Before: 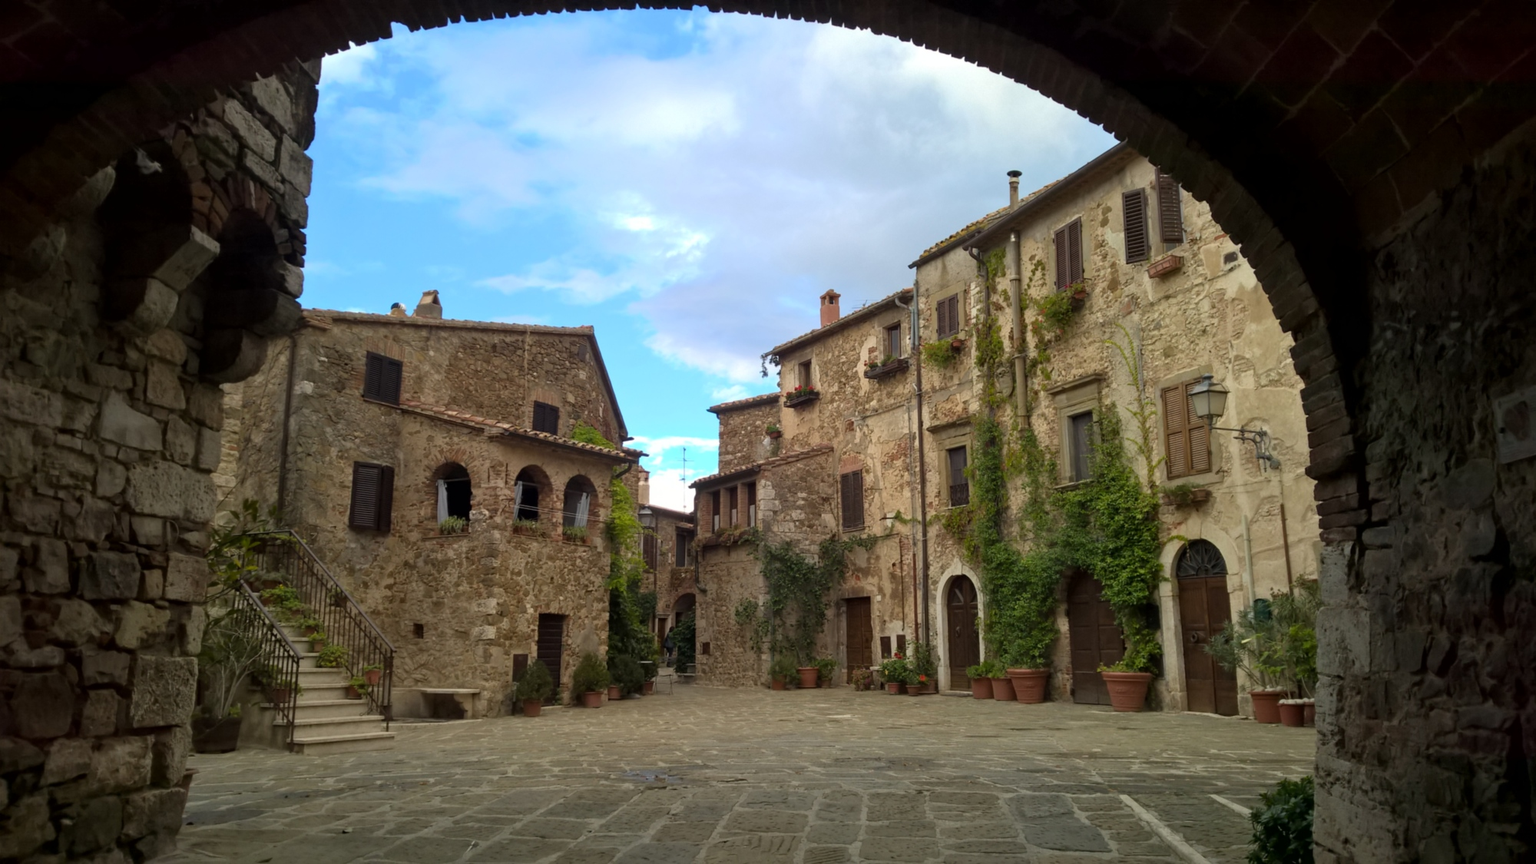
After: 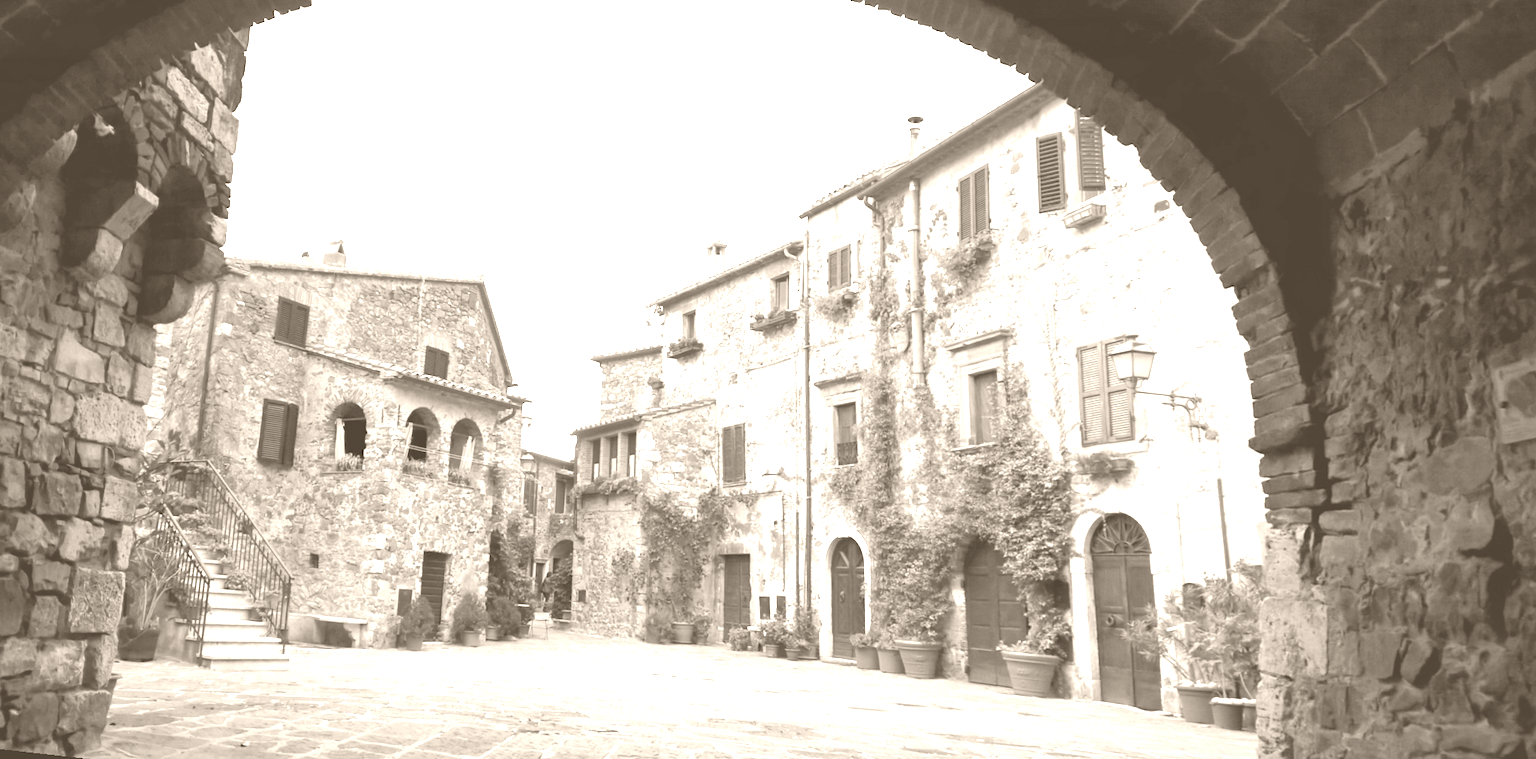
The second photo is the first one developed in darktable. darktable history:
white balance: red 1.066, blue 1.119
colorize: hue 34.49°, saturation 35.33%, source mix 100%, version 1
exposure: black level correction 0, exposure 1.45 EV, compensate exposure bias true, compensate highlight preservation false
rotate and perspective: rotation 1.69°, lens shift (vertical) -0.023, lens shift (horizontal) -0.291, crop left 0.025, crop right 0.988, crop top 0.092, crop bottom 0.842
